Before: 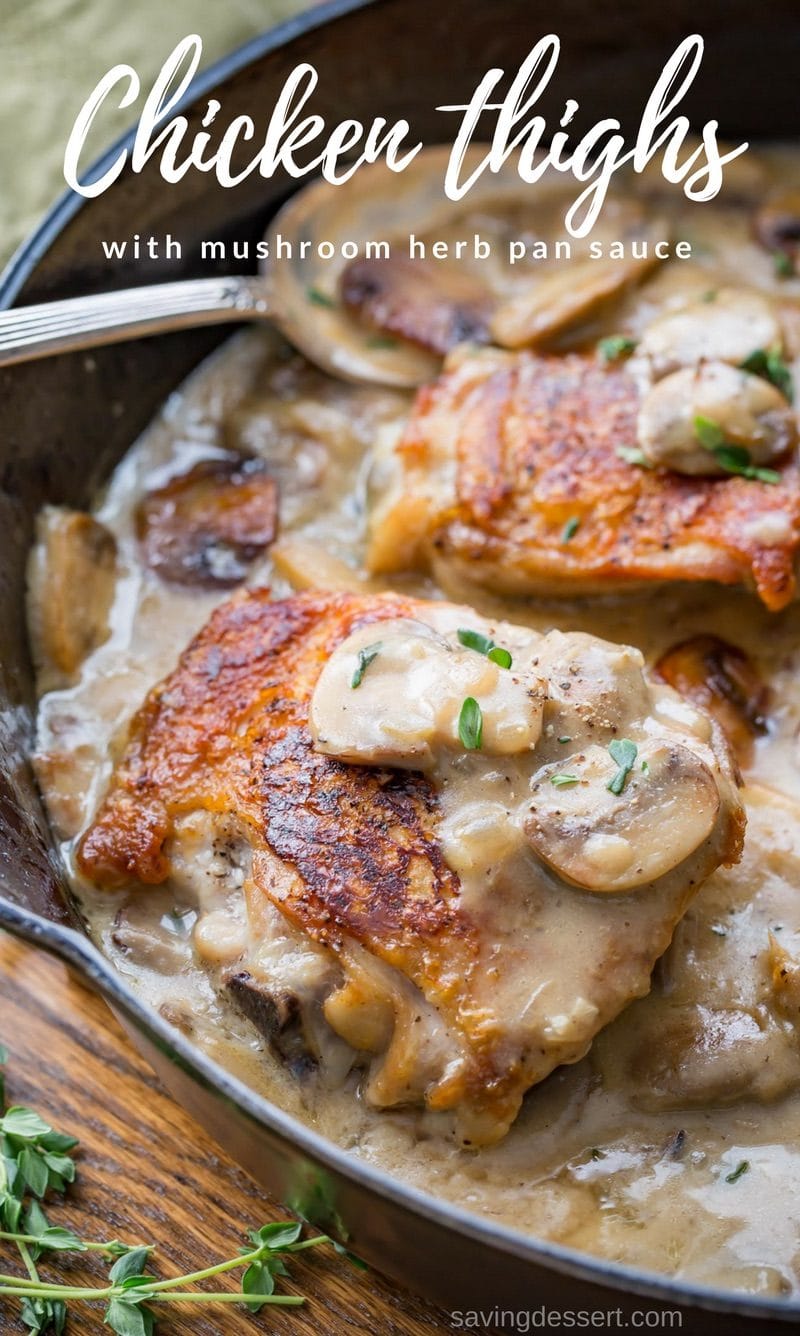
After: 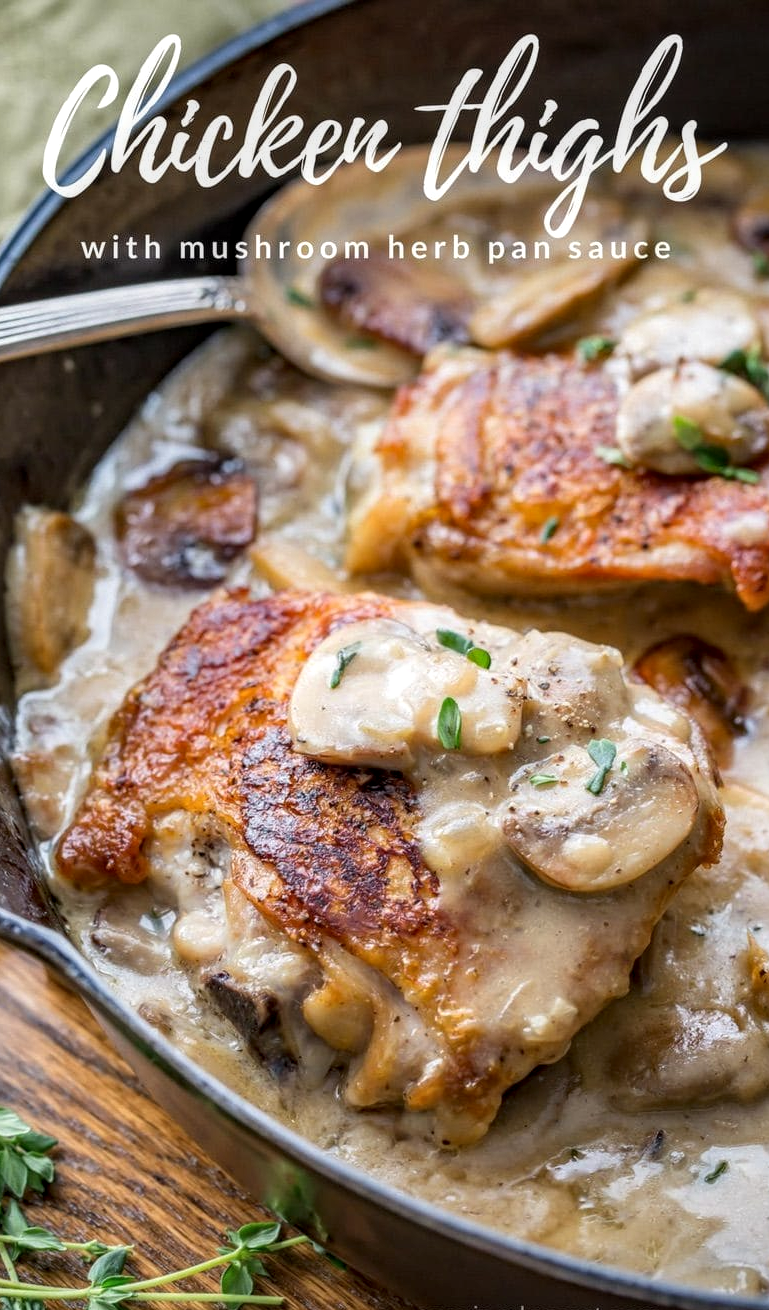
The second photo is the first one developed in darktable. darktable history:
crop and rotate: left 2.736%, right 1.114%, bottom 1.872%
local contrast: detail 130%
